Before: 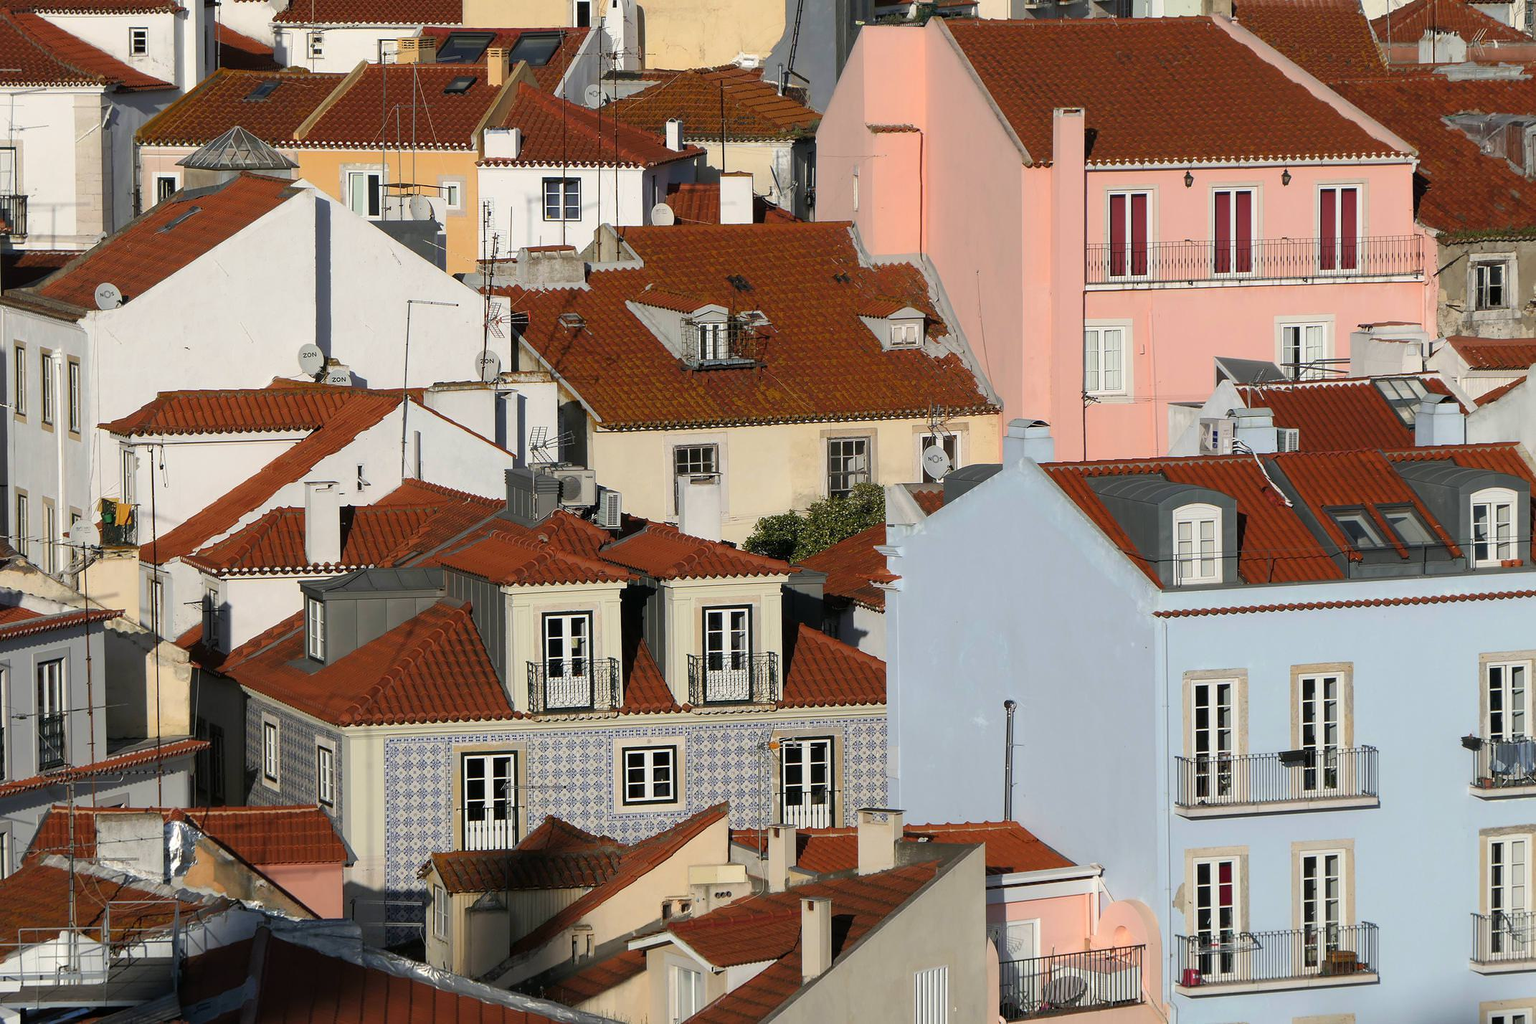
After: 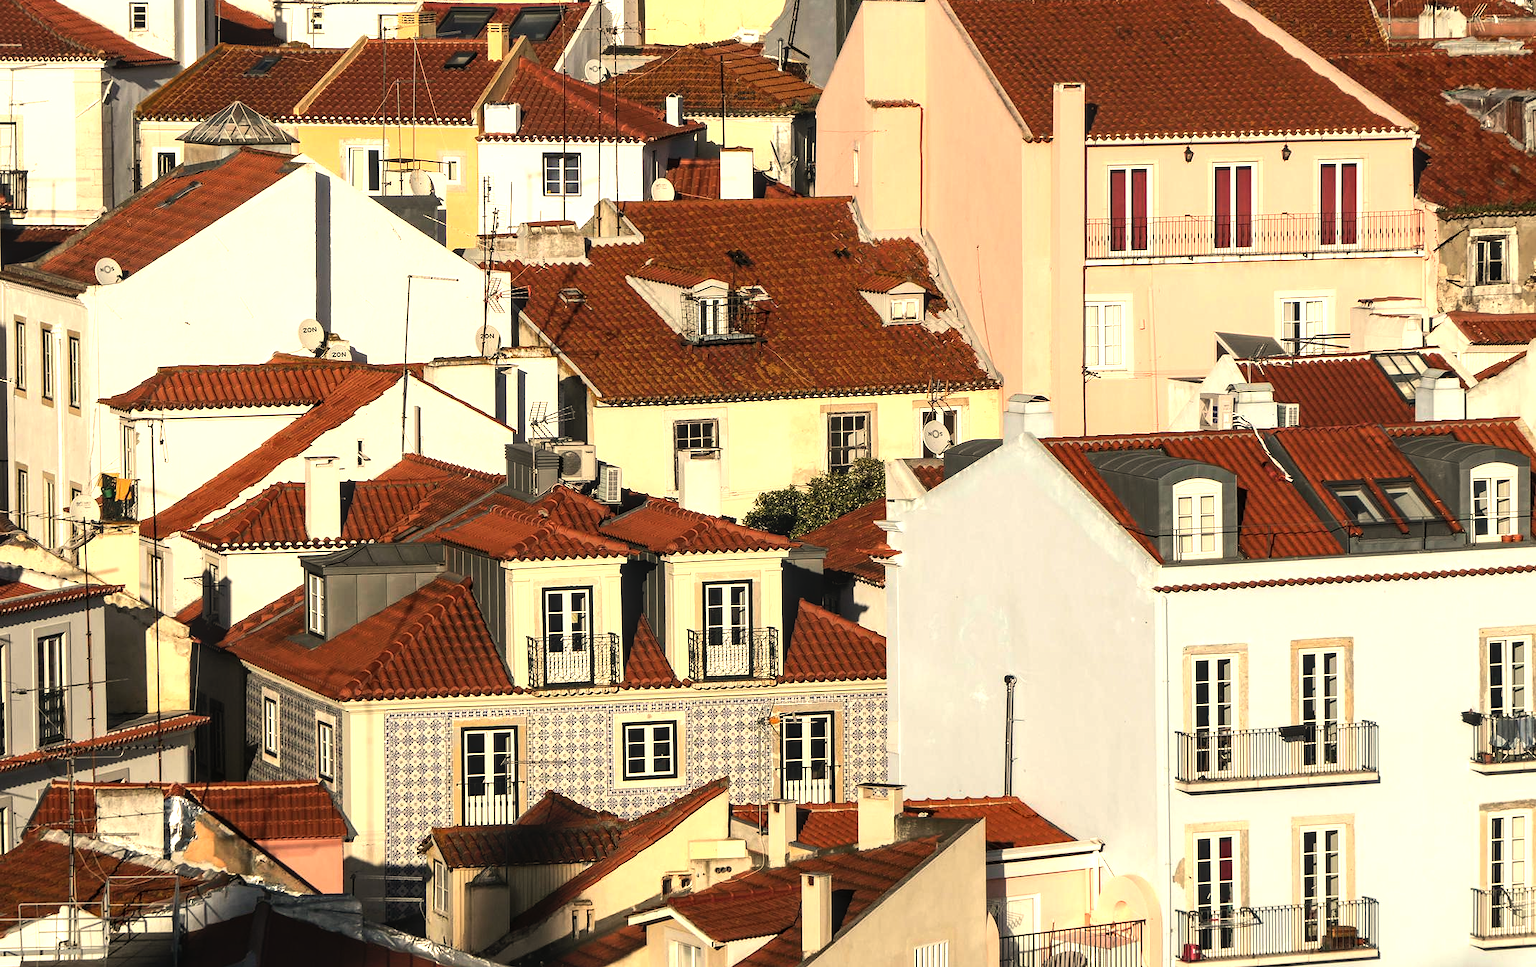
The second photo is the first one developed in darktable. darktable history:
tone equalizer: -8 EV -1.08 EV, -7 EV -1.01 EV, -6 EV -0.867 EV, -5 EV -0.578 EV, -3 EV 0.578 EV, -2 EV 0.867 EV, -1 EV 1.01 EV, +0 EV 1.08 EV, edges refinement/feathering 500, mask exposure compensation -1.57 EV, preserve details no
crop and rotate: top 2.479%, bottom 3.018%
local contrast: on, module defaults
white balance: red 1.123, blue 0.83
